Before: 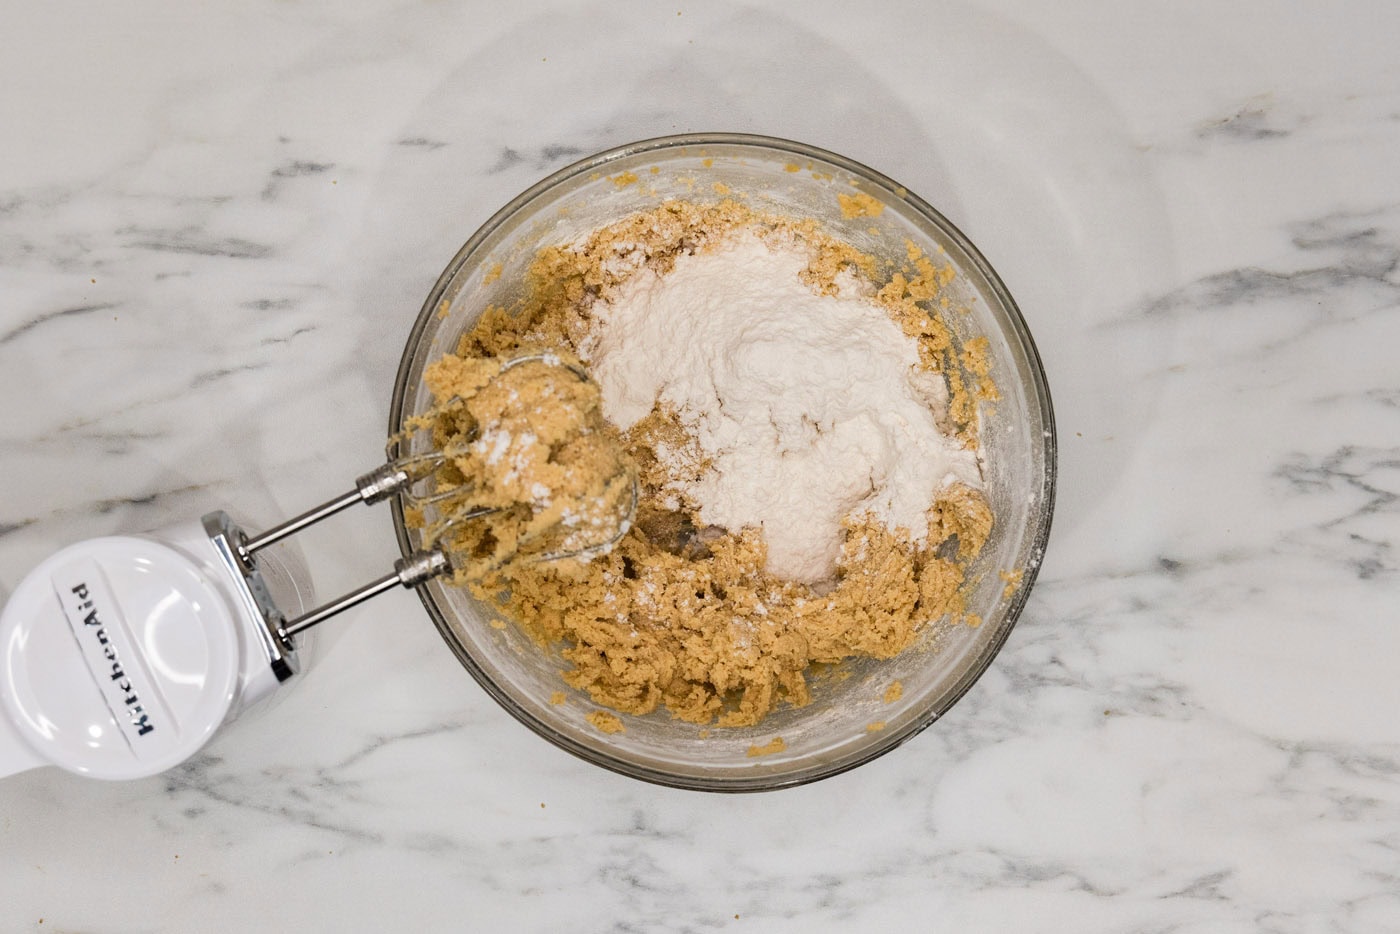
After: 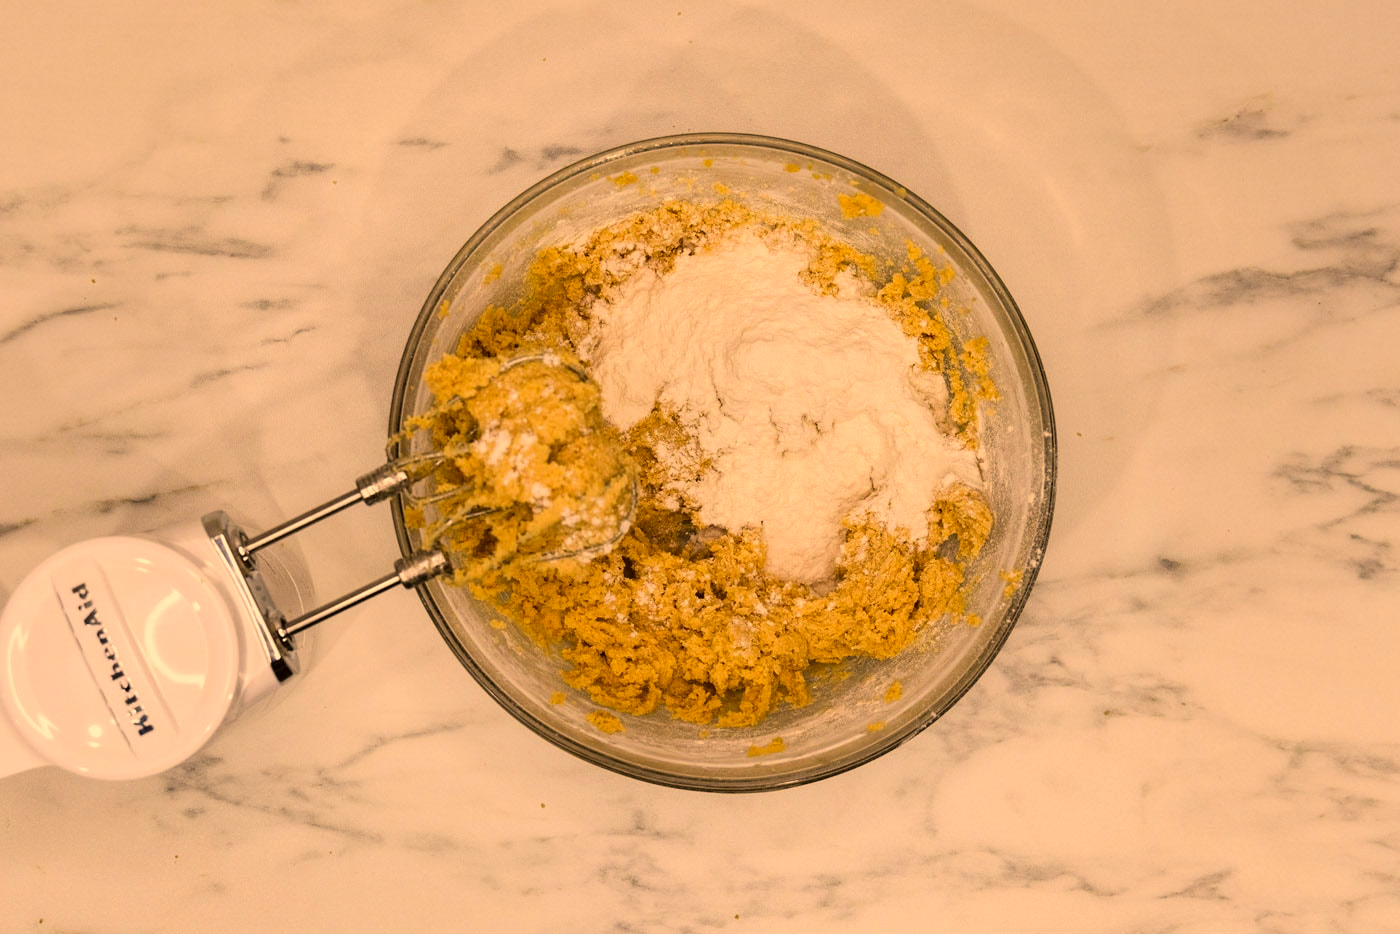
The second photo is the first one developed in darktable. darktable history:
color correction: highlights a* 18.66, highlights b* 36.16, shadows a* 1.68, shadows b* 5.83, saturation 1.04
